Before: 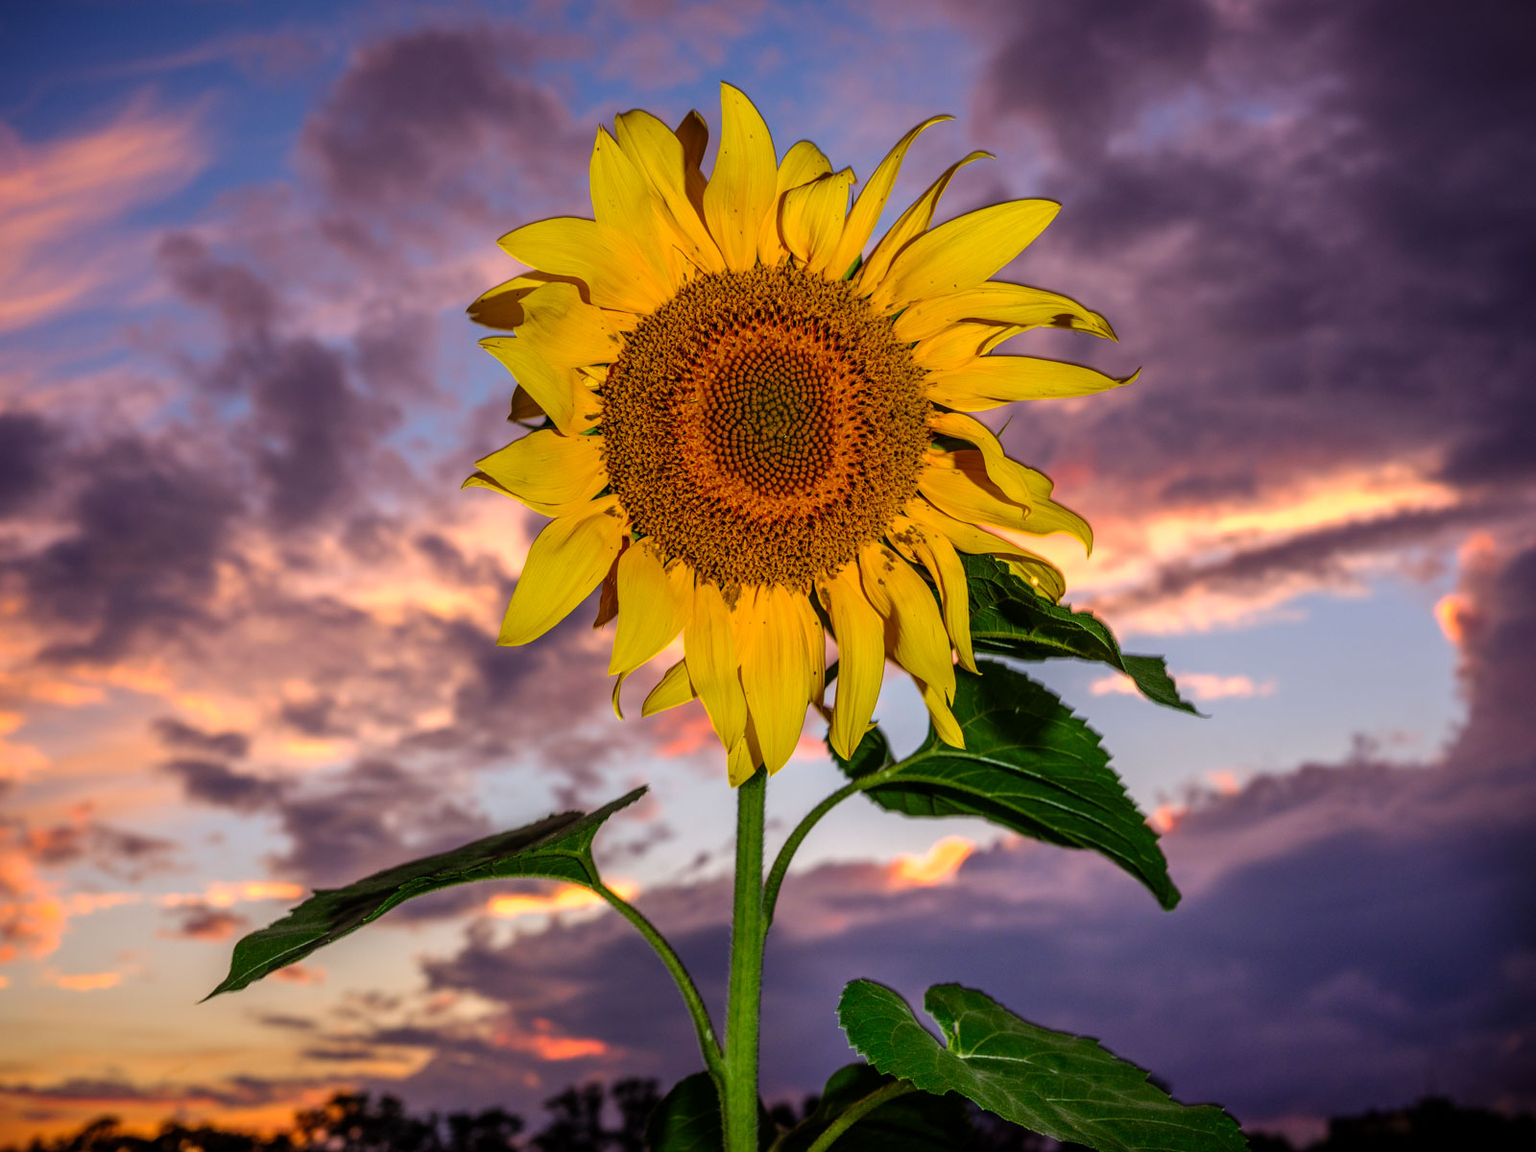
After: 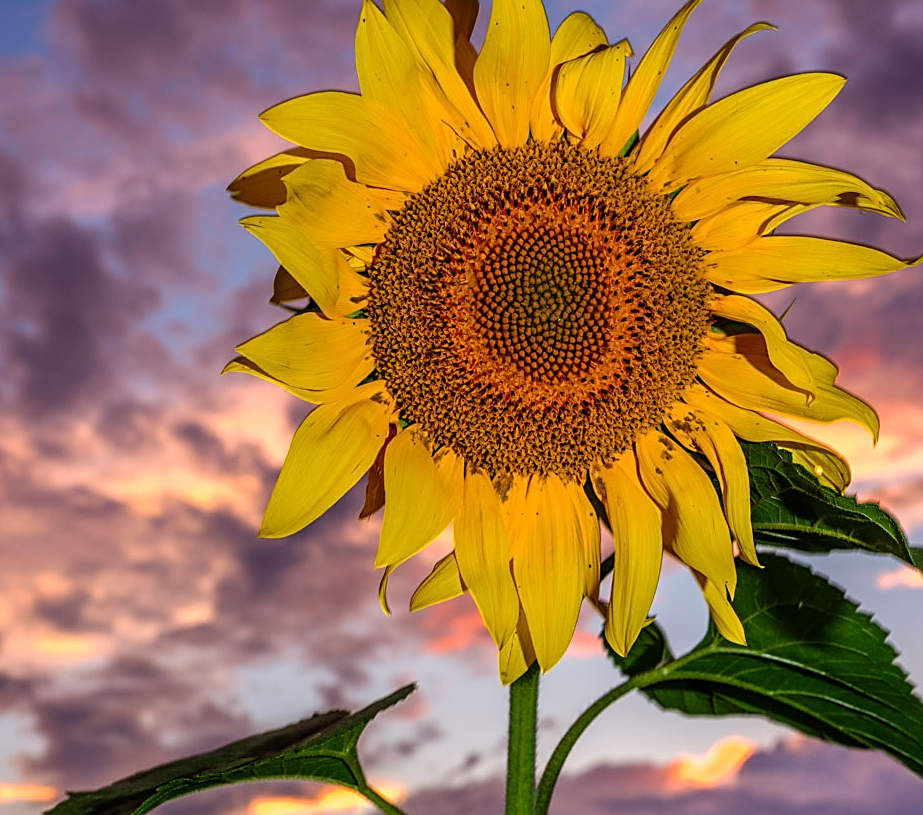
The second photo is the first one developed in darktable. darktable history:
sharpen: on, module defaults
crop: left 16.242%, top 11.254%, right 26.057%, bottom 20.756%
